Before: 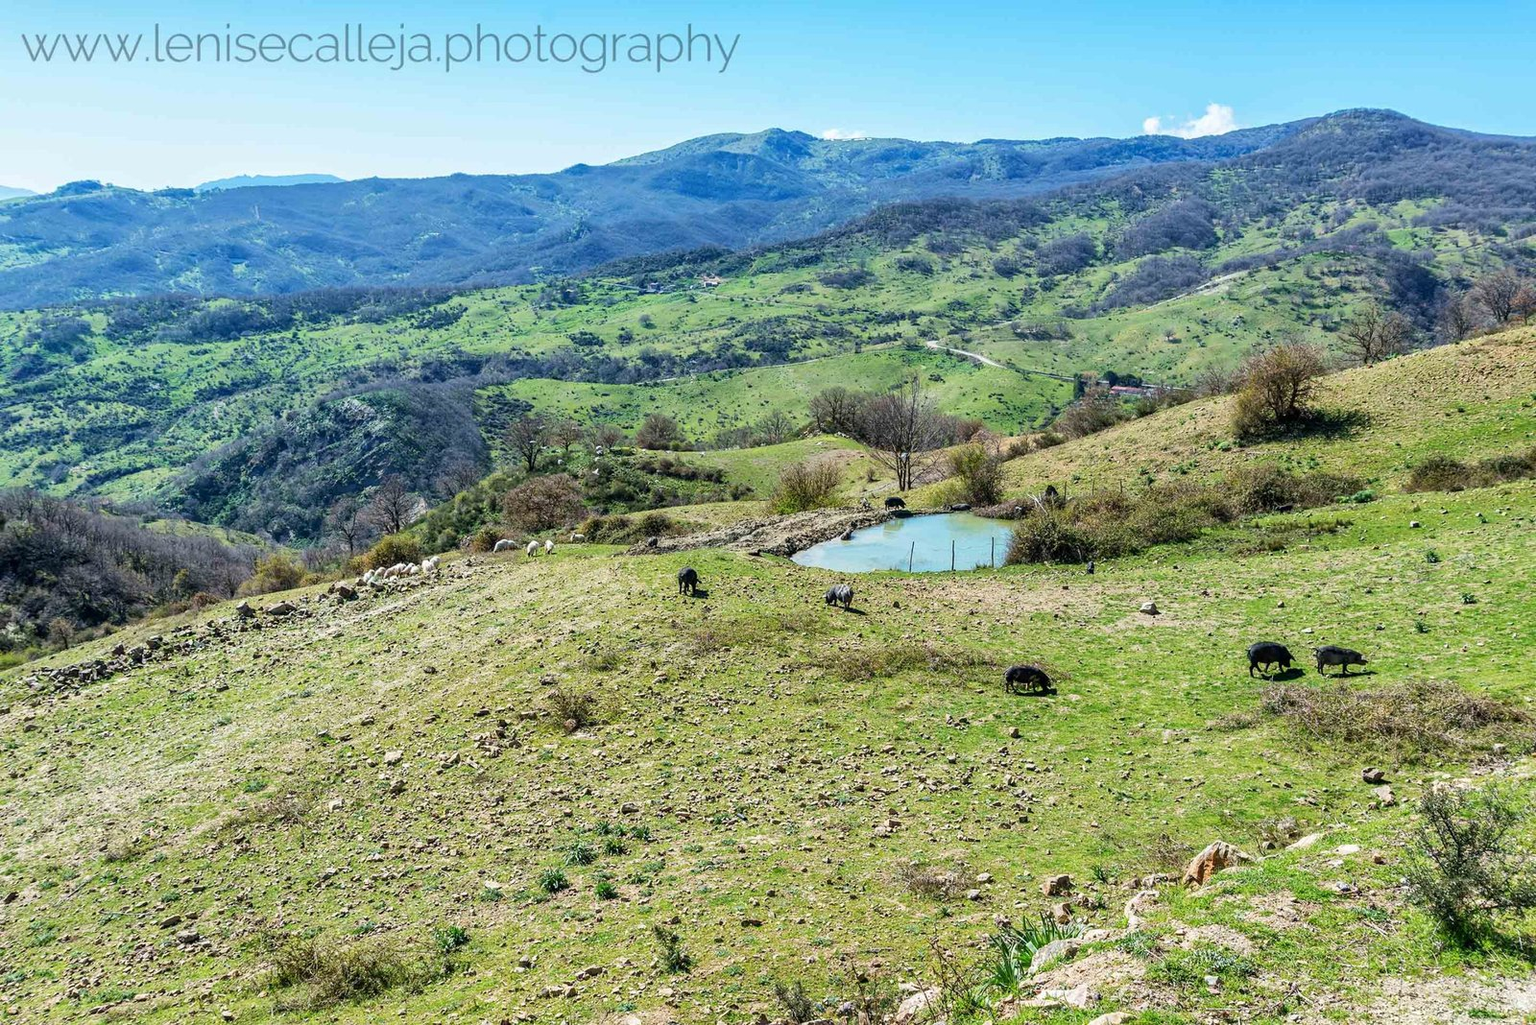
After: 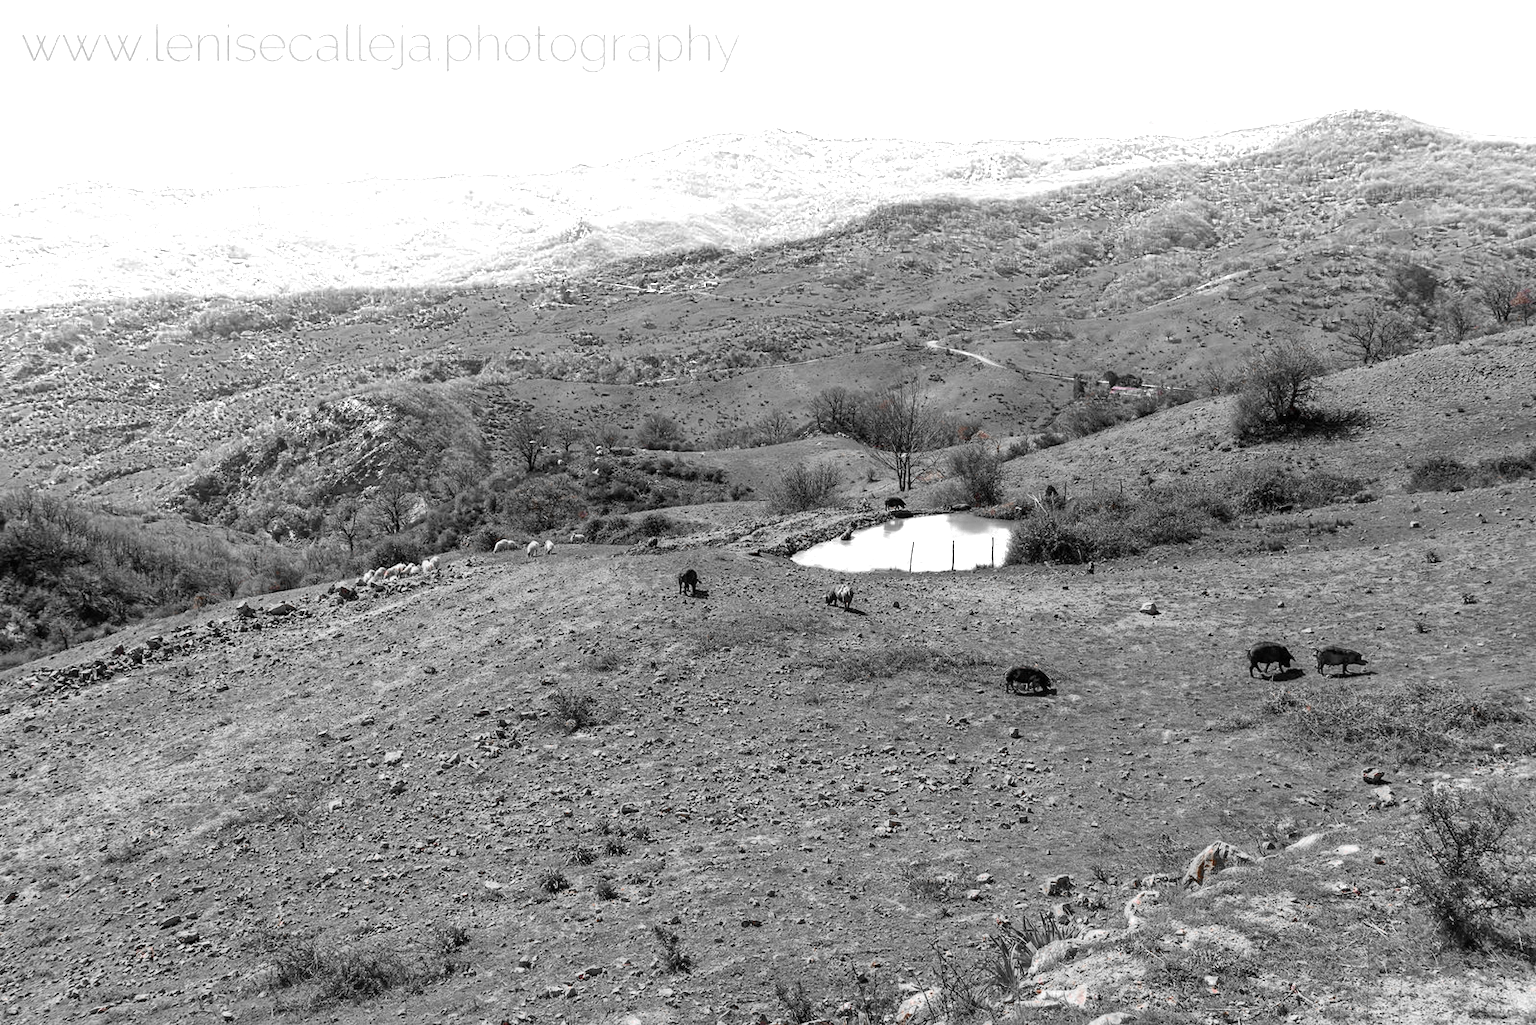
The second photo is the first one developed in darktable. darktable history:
color correction: saturation 1.32
color zones: curves: ch0 [(0, 0.352) (0.143, 0.407) (0.286, 0.386) (0.429, 0.431) (0.571, 0.829) (0.714, 0.853) (0.857, 0.833) (1, 0.352)]; ch1 [(0, 0.604) (0.072, 0.726) (0.096, 0.608) (0.205, 0.007) (0.571, -0.006) (0.839, -0.013) (0.857, -0.012) (1, 0.604)]
